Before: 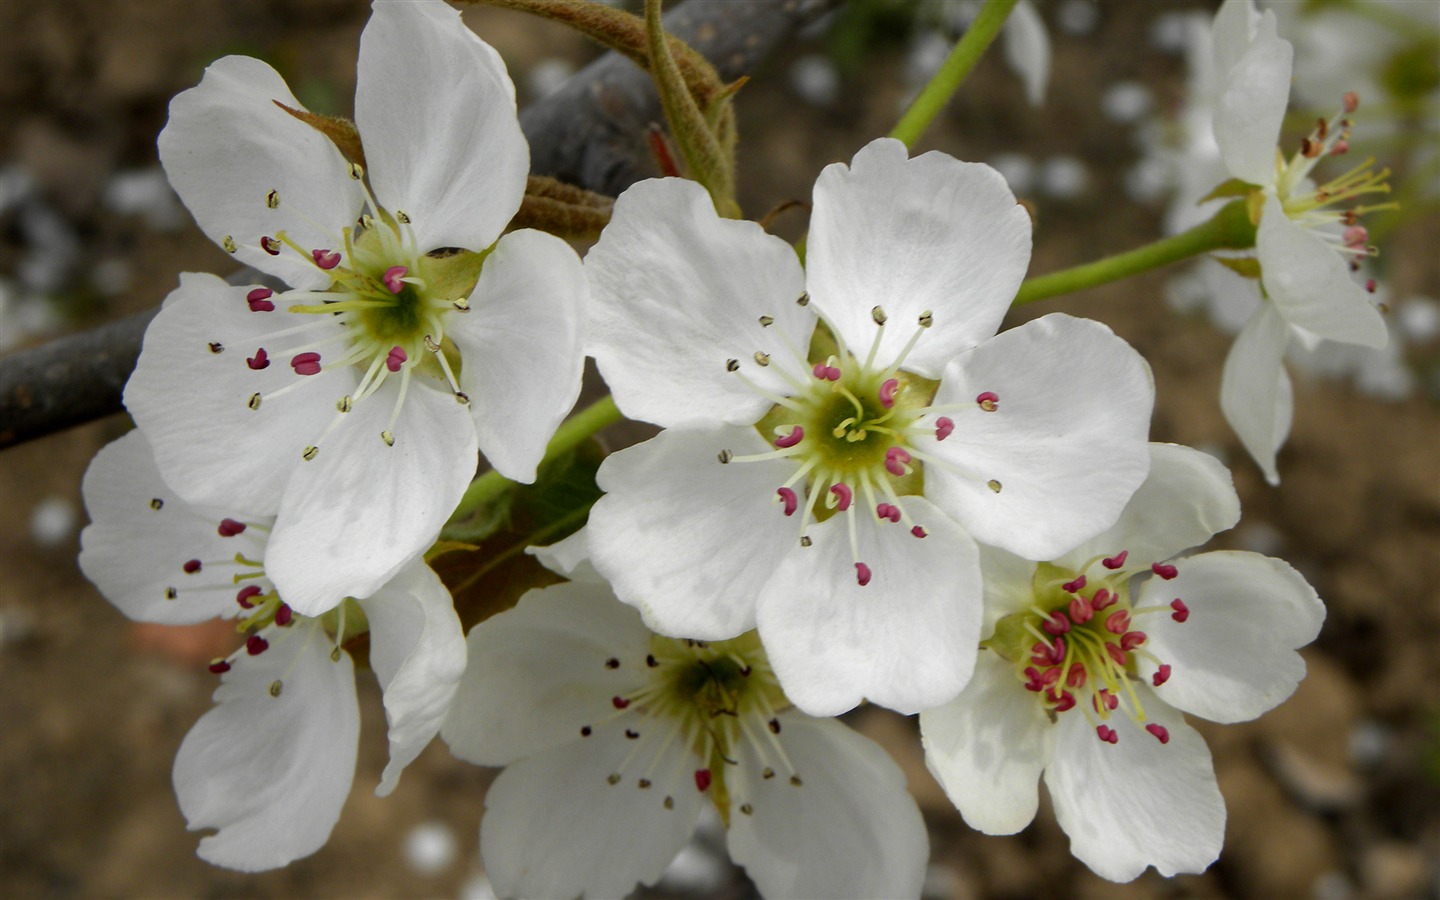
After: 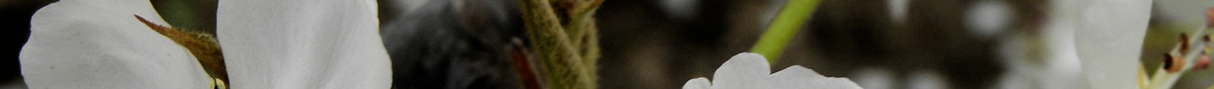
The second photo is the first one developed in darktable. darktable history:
filmic rgb: black relative exposure -5 EV, hardness 2.88, contrast 1.3, highlights saturation mix -30%
crop and rotate: left 9.644%, top 9.491%, right 6.021%, bottom 80.509%
